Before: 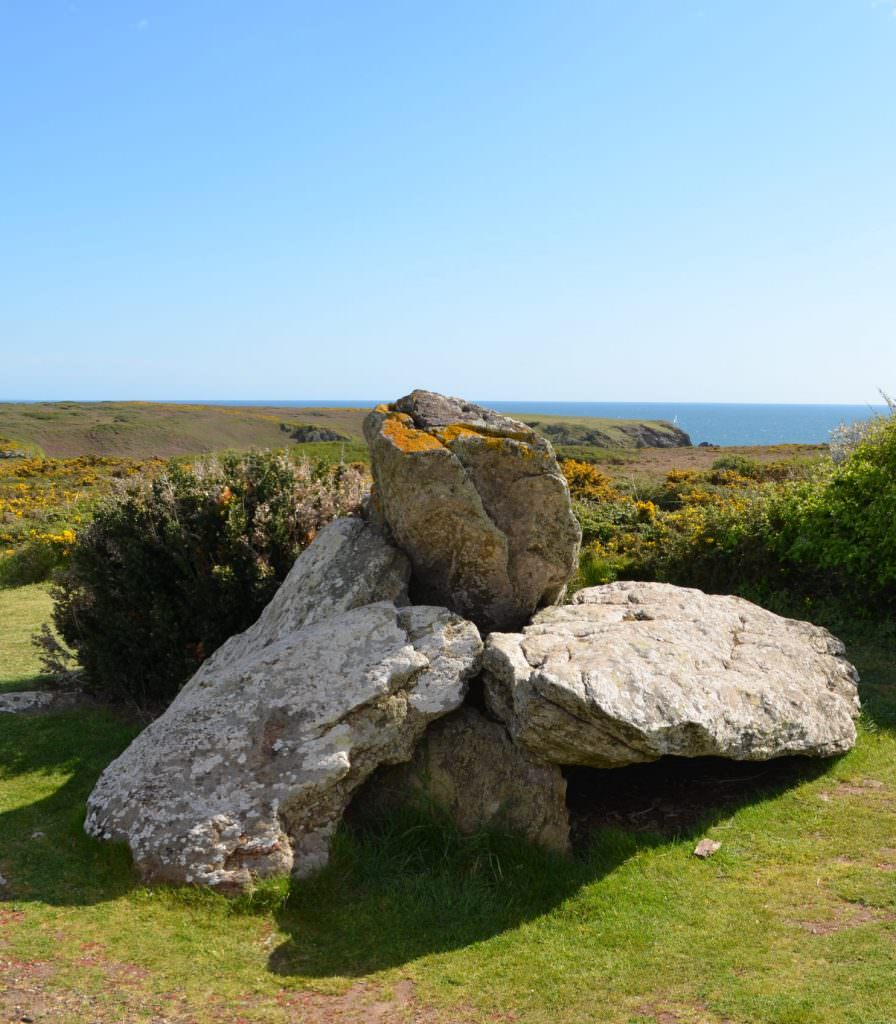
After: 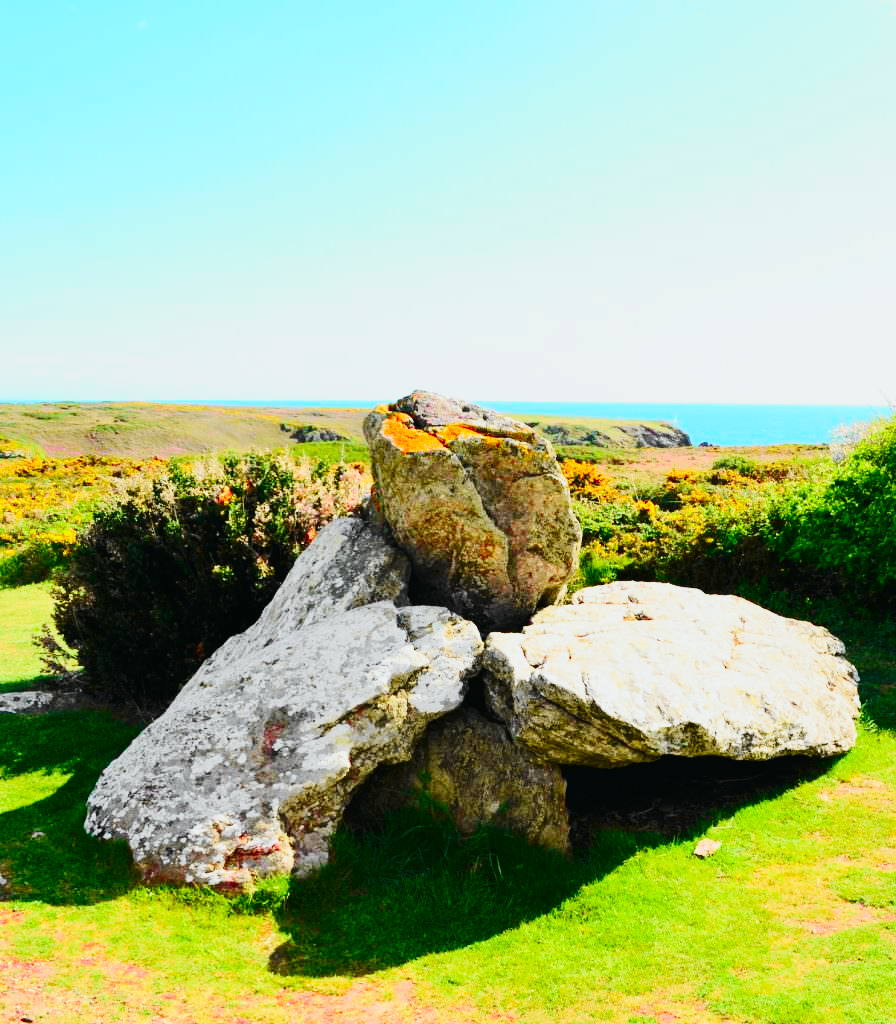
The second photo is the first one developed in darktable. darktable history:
tone curve: curves: ch0 [(0, 0.015) (0.037, 0.022) (0.131, 0.116) (0.316, 0.345) (0.49, 0.615) (0.677, 0.82) (0.813, 0.891) (1, 0.955)]; ch1 [(0, 0) (0.366, 0.367) (0.475, 0.462) (0.494, 0.496) (0.504, 0.497) (0.554, 0.571) (0.618, 0.668) (1, 1)]; ch2 [(0, 0) (0.333, 0.346) (0.375, 0.375) (0.435, 0.424) (0.476, 0.492) (0.502, 0.499) (0.525, 0.522) (0.558, 0.575) (0.614, 0.656) (1, 1)], color space Lab, independent channels, preserve colors none
base curve: curves: ch0 [(0, 0) (0.028, 0.03) (0.121, 0.232) (0.46, 0.748) (0.859, 0.968) (1, 1)], preserve colors none
color contrast: green-magenta contrast 1.73, blue-yellow contrast 1.15
